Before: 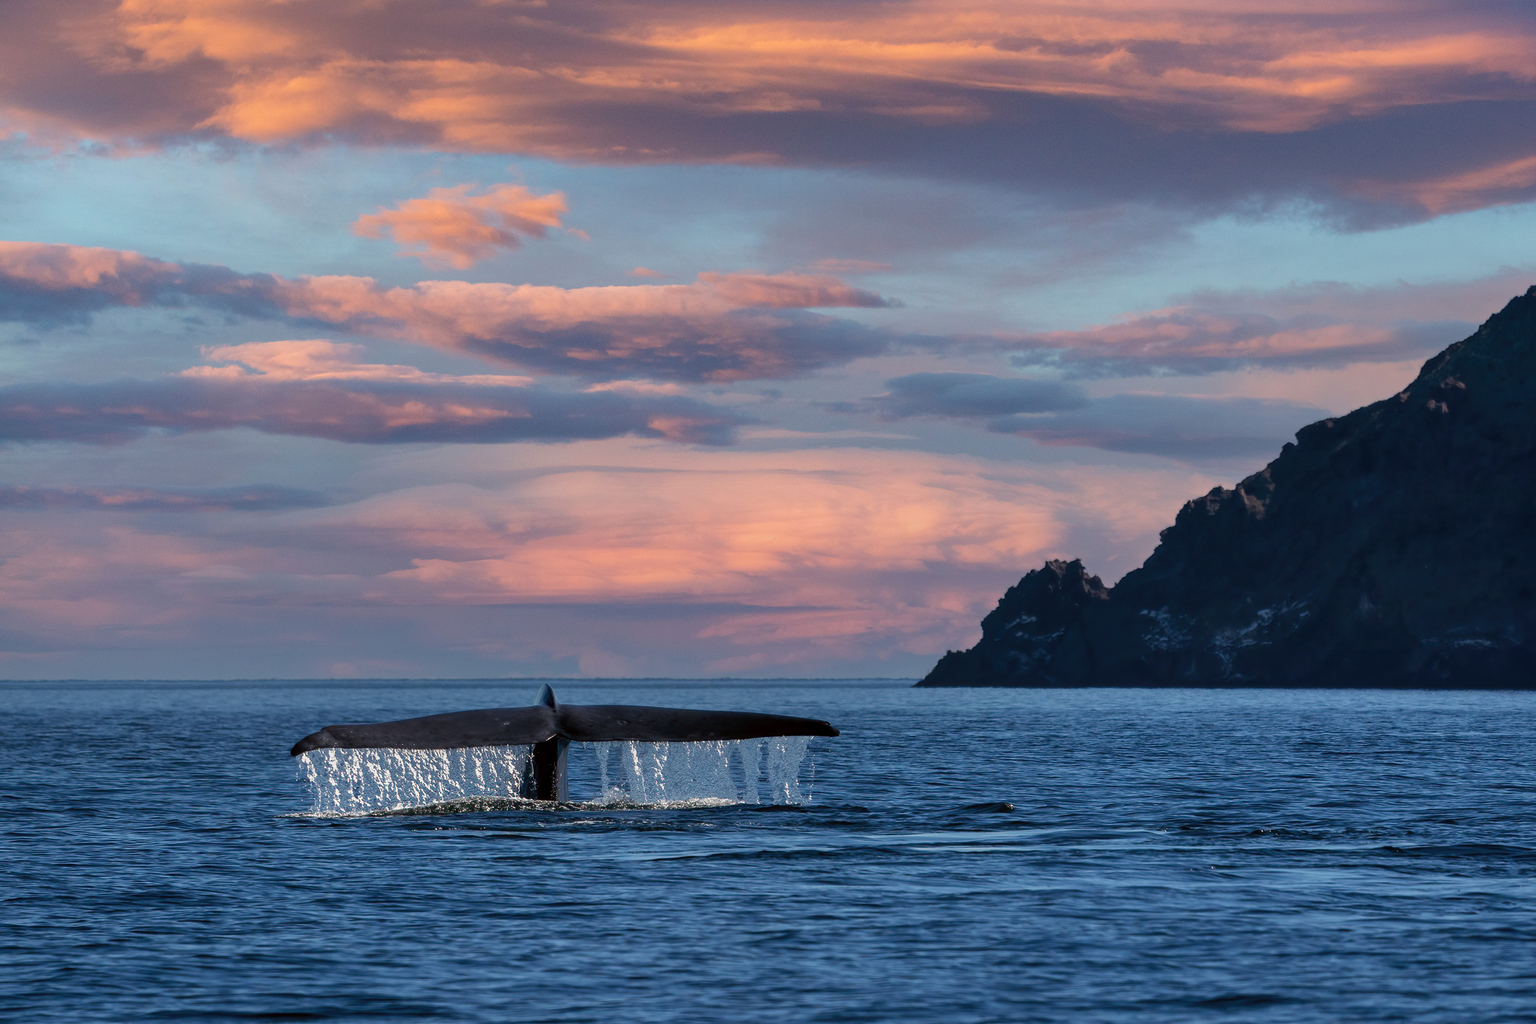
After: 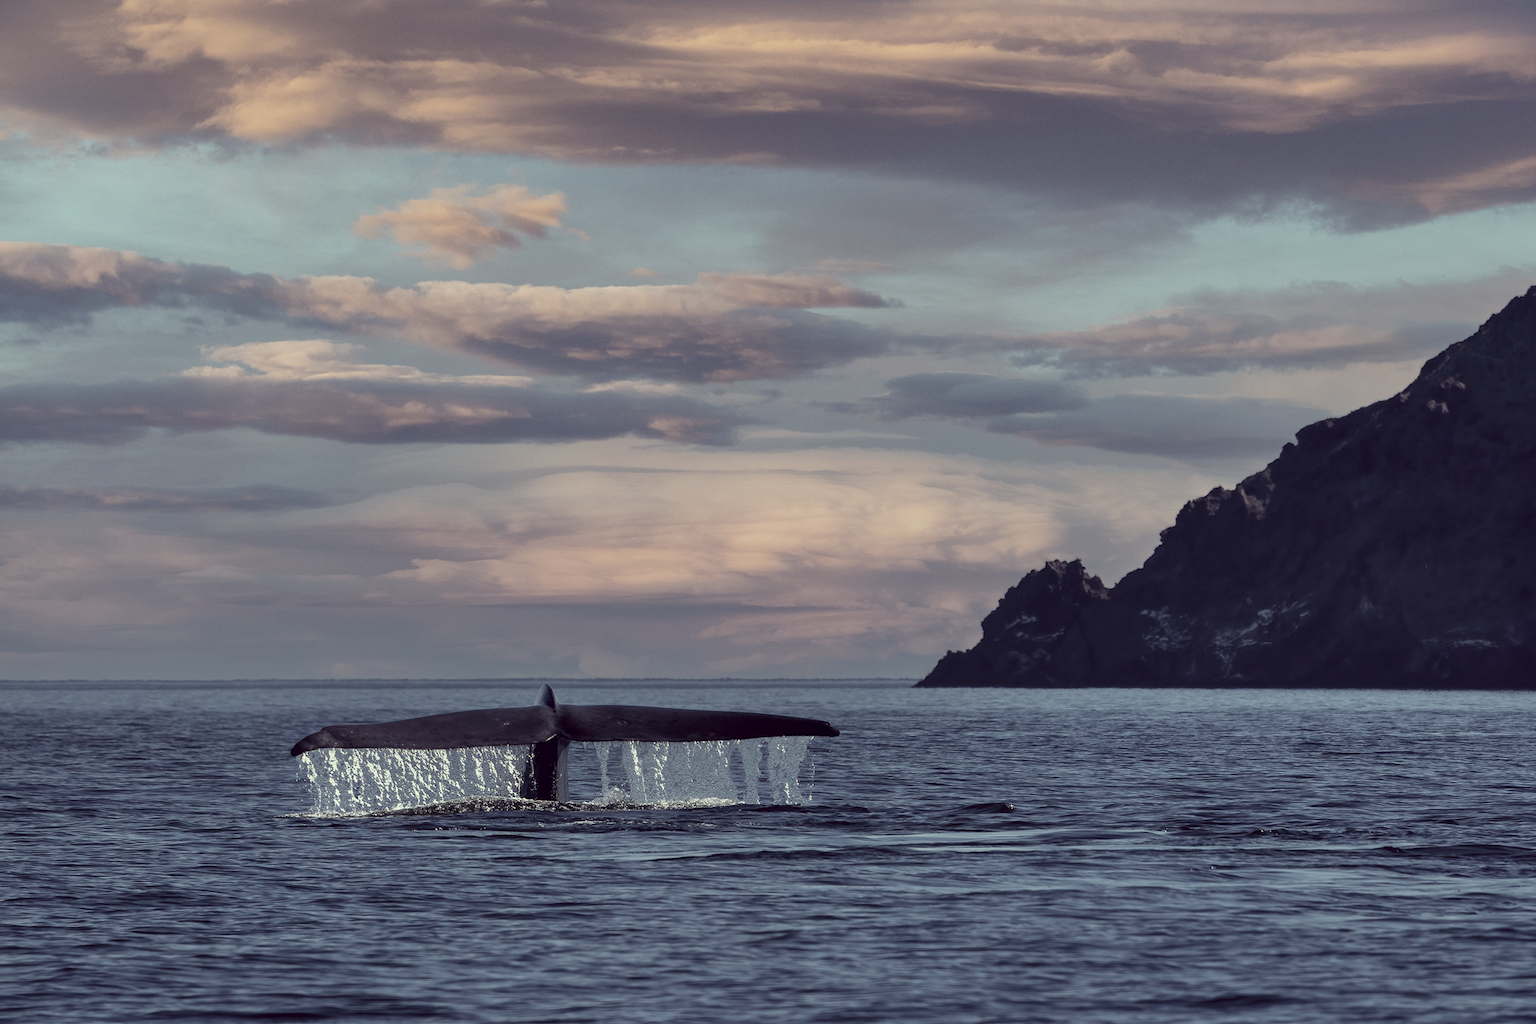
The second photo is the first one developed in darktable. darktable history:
color correction: highlights a* -20.17, highlights b* 20.27, shadows a* 20.03, shadows b* -20.46, saturation 0.43
shadows and highlights: radius 125.46, shadows 30.51, highlights -30.51, low approximation 0.01, soften with gaussian
rotate and perspective: automatic cropping original format, crop left 0, crop top 0
